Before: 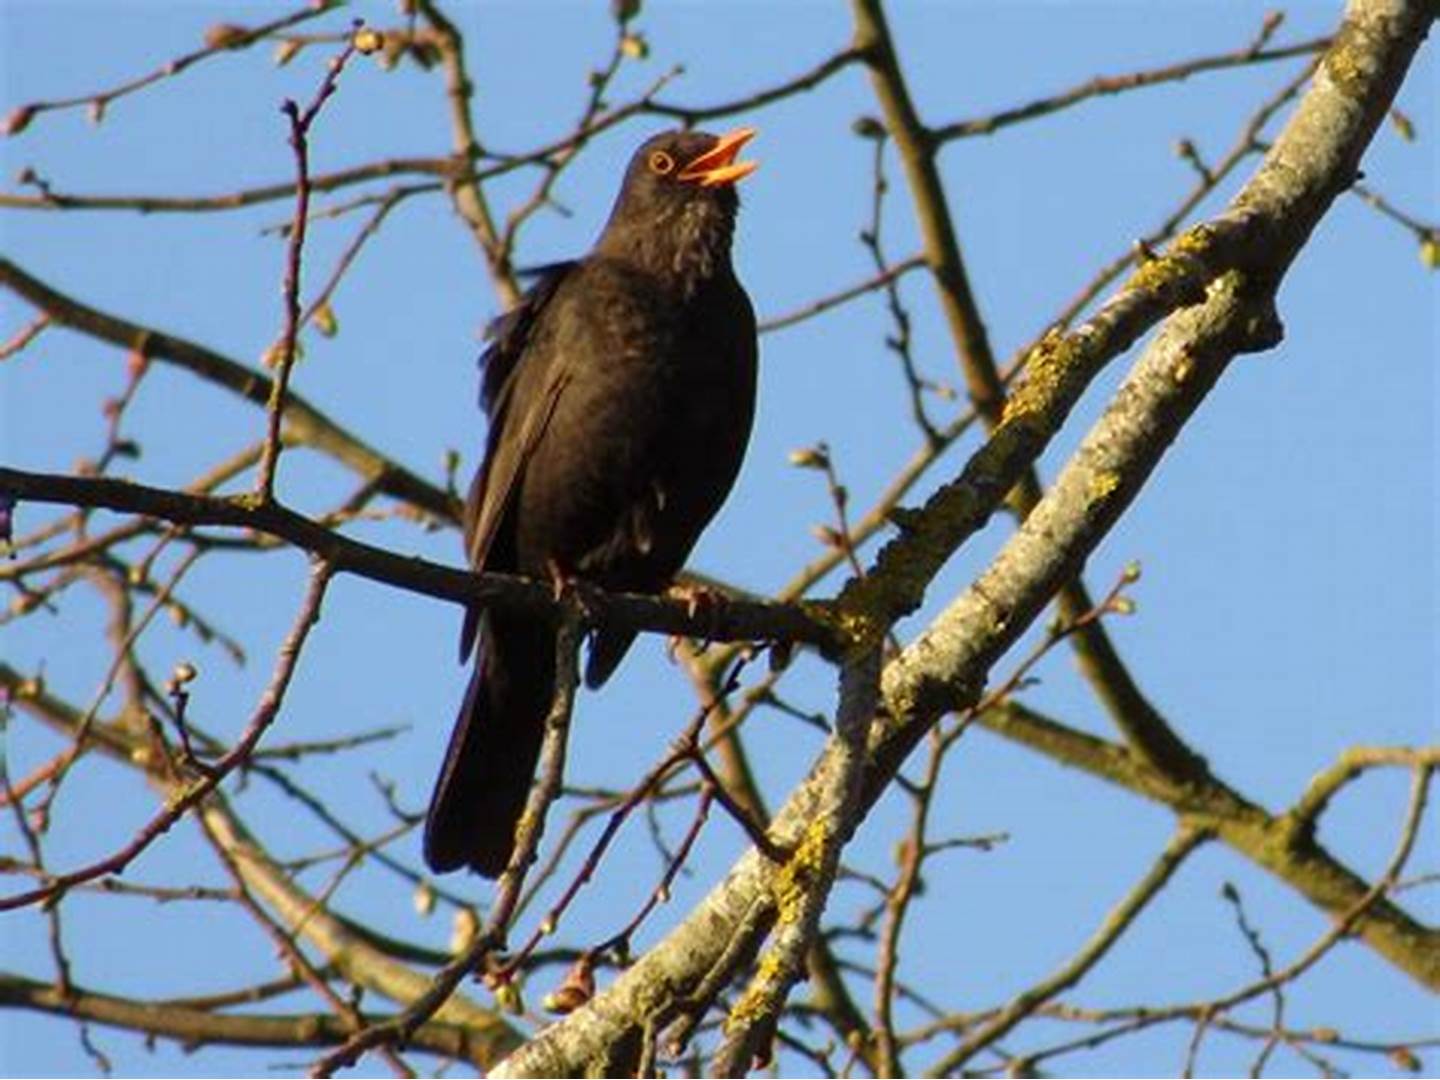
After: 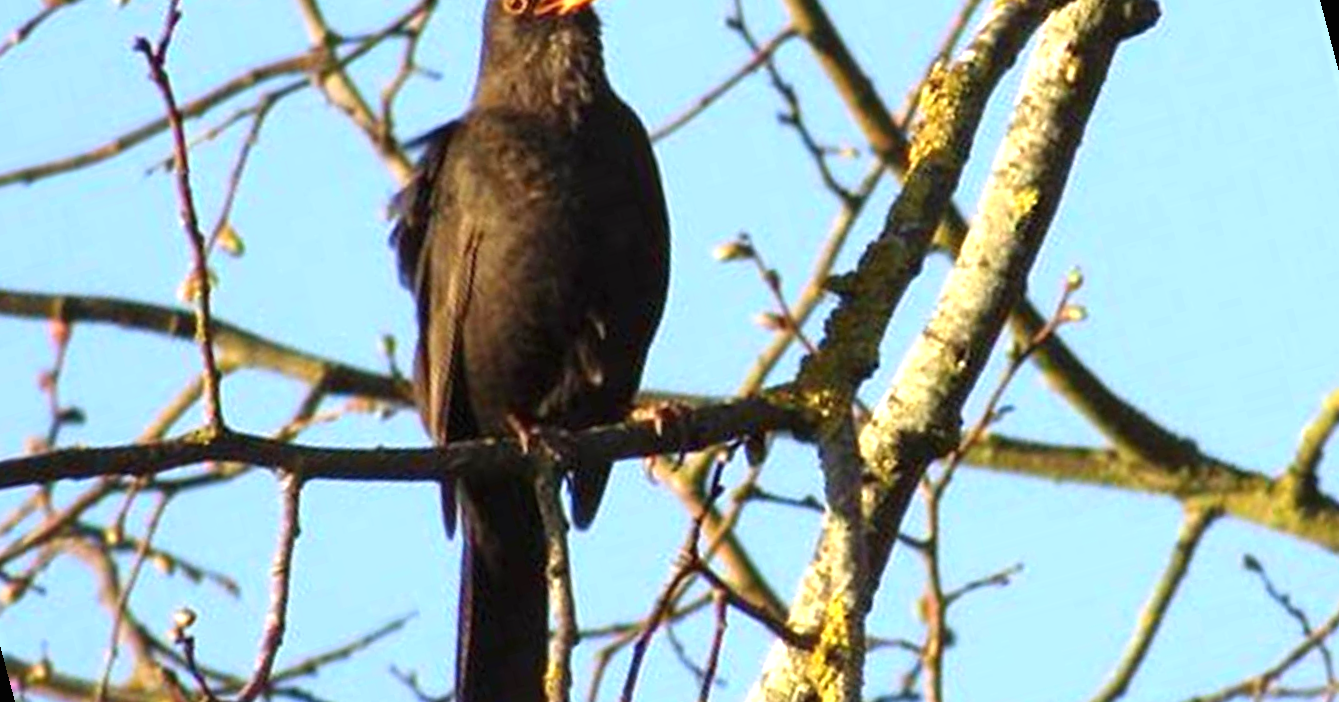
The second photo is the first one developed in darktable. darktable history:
rotate and perspective: rotation -14.8°, crop left 0.1, crop right 0.903, crop top 0.25, crop bottom 0.748
exposure: black level correction -0.001, exposure 0.9 EV, compensate exposure bias true, compensate highlight preservation false
